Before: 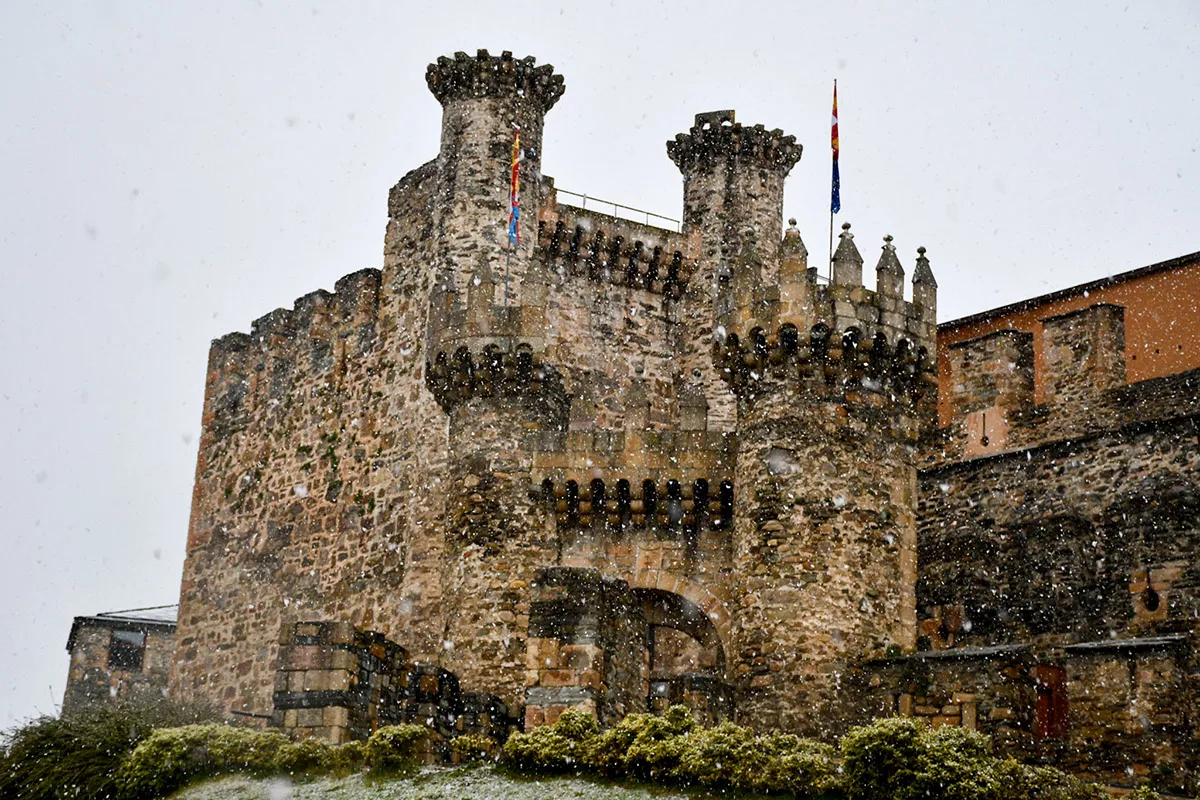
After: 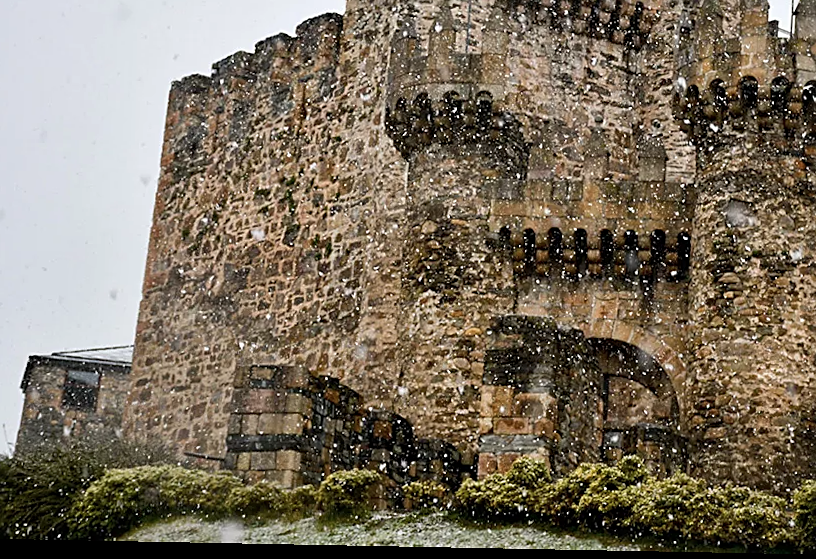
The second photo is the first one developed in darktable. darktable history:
color zones: curves: ch0 [(0, 0.5) (0.143, 0.52) (0.286, 0.5) (0.429, 0.5) (0.571, 0.5) (0.714, 0.5) (0.857, 0.5) (1, 0.5)]; ch1 [(0, 0.489) (0.155, 0.45) (0.286, 0.466) (0.429, 0.5) (0.571, 0.5) (0.714, 0.5) (0.857, 0.5) (1, 0.489)]
crop and rotate: angle -1.1°, left 4.035%, top 32.005%, right 28.786%
sharpen: on, module defaults
